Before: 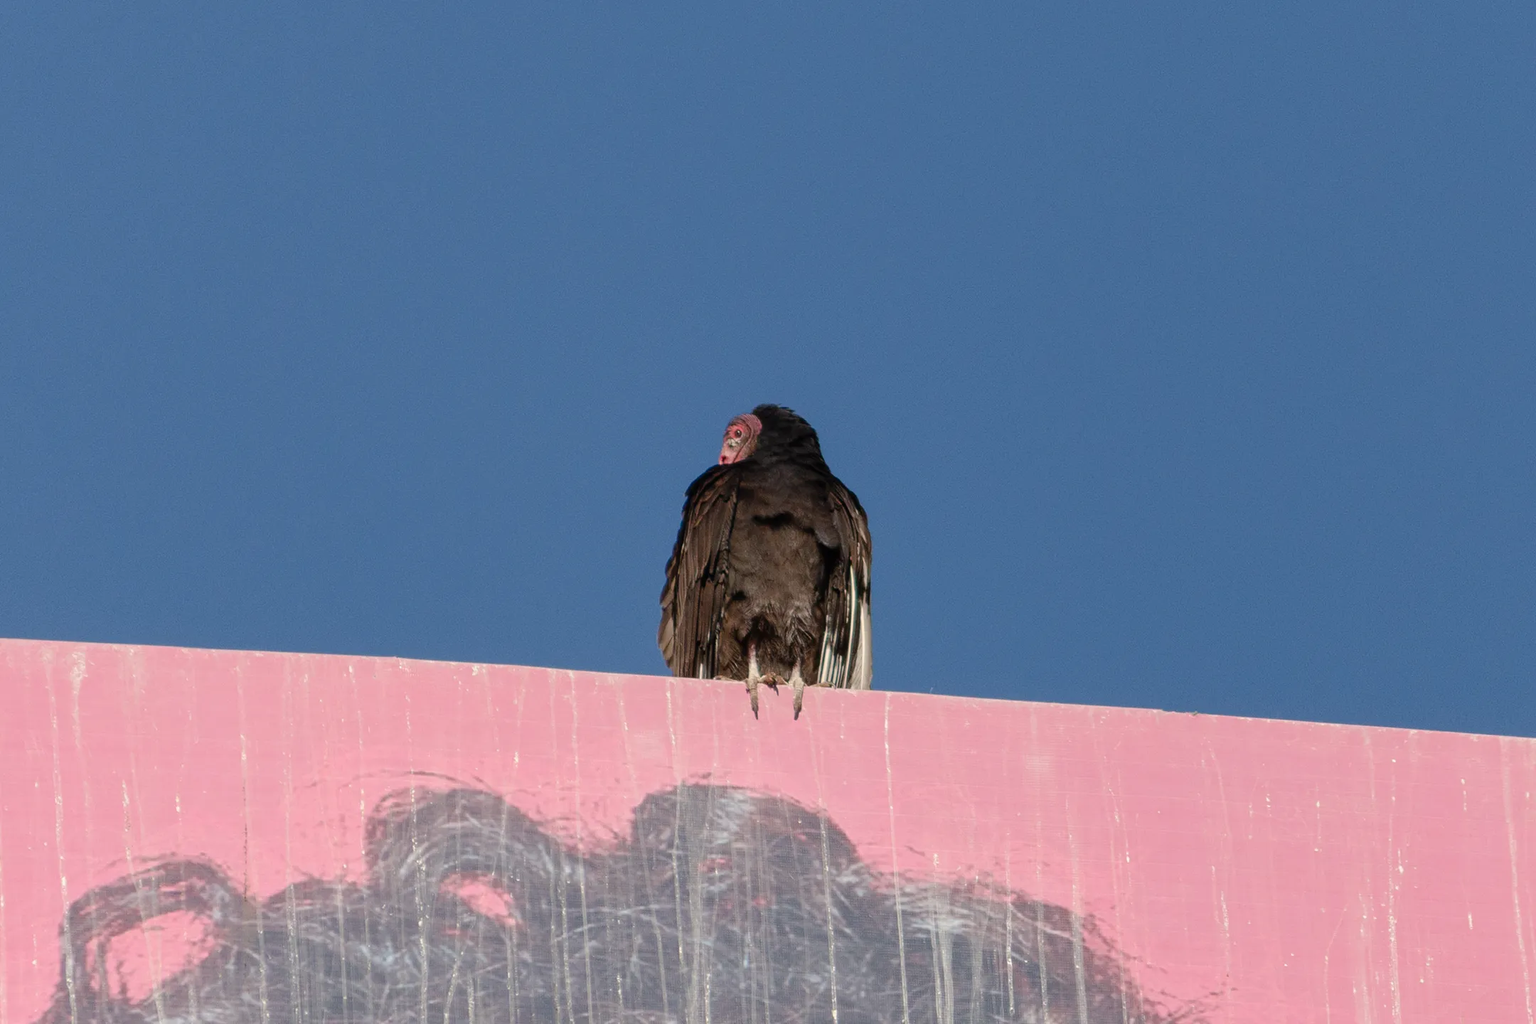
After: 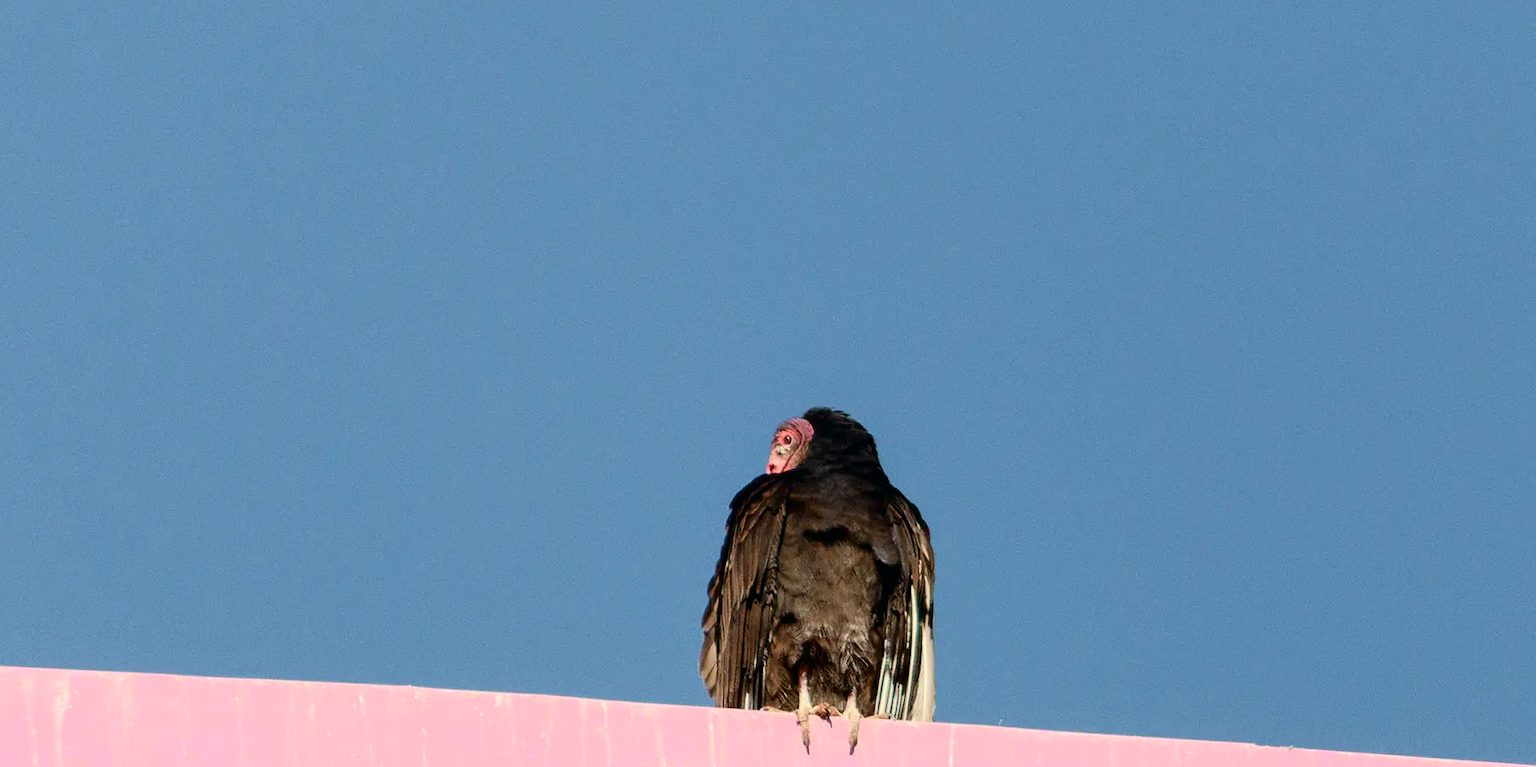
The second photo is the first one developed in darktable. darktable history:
levels: mode automatic, levels [0, 0.43, 0.859]
tone curve: curves: ch0 [(0, 0) (0.037, 0.011) (0.135, 0.093) (0.266, 0.281) (0.461, 0.555) (0.581, 0.716) (0.675, 0.793) (0.767, 0.849) (0.91, 0.924) (1, 0.979)]; ch1 [(0, 0) (0.292, 0.278) (0.431, 0.418) (0.493, 0.479) (0.506, 0.5) (0.532, 0.537) (0.562, 0.581) (0.641, 0.663) (0.754, 0.76) (1, 1)]; ch2 [(0, 0) (0.294, 0.3) (0.361, 0.372) (0.429, 0.445) (0.478, 0.486) (0.502, 0.498) (0.518, 0.522) (0.531, 0.549) (0.561, 0.59) (0.64, 0.655) (0.693, 0.706) (0.845, 0.833) (1, 0.951)], color space Lab, independent channels, preserve colors none
crop: left 1.513%, top 3.399%, right 7.609%, bottom 28.492%
